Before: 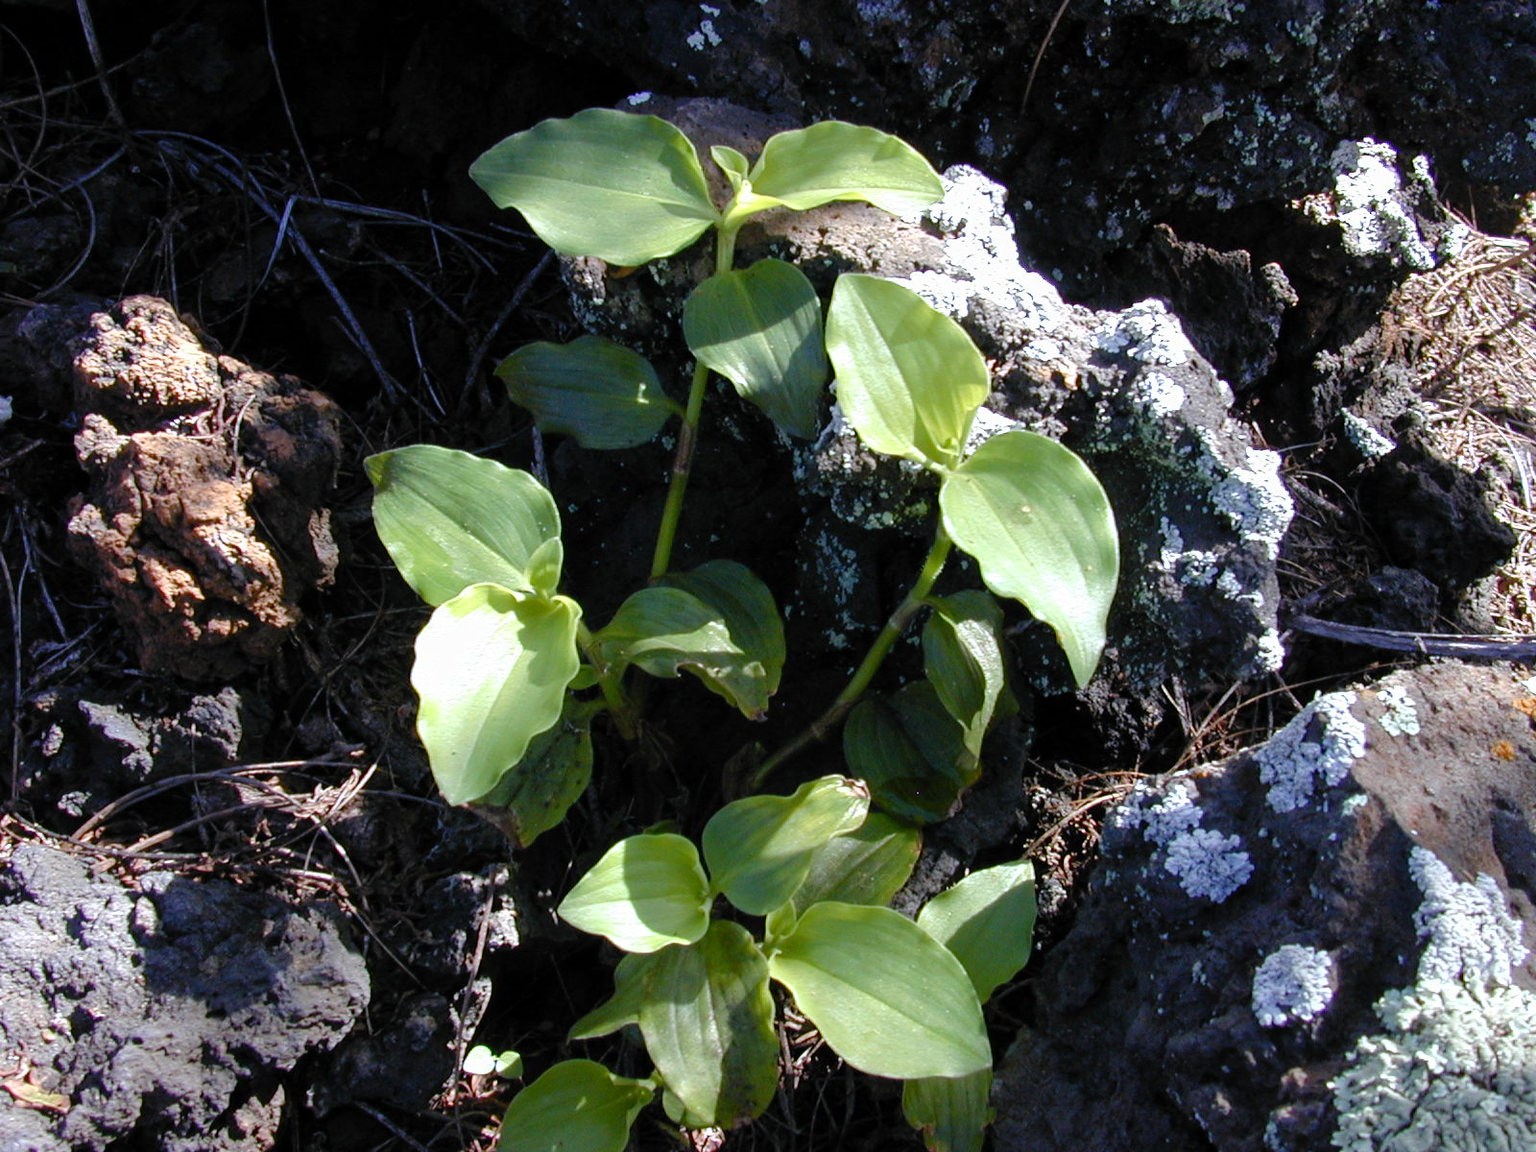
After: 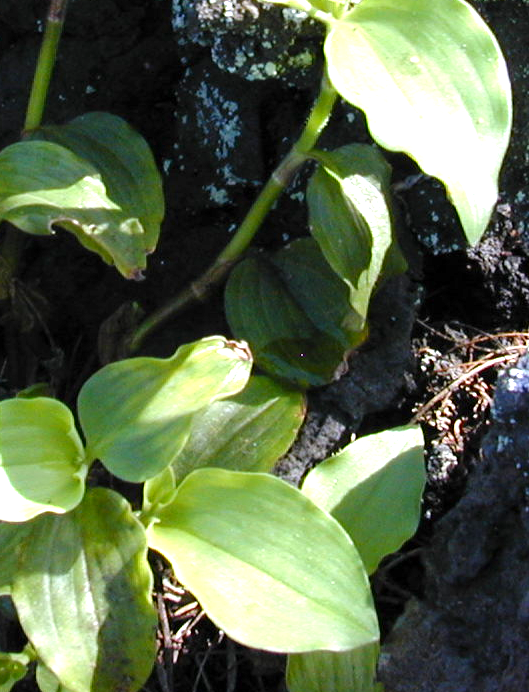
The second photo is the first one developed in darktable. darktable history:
crop: left 40.918%, top 39.325%, right 25.965%, bottom 2.944%
exposure: exposure 0.945 EV, compensate highlight preservation false
